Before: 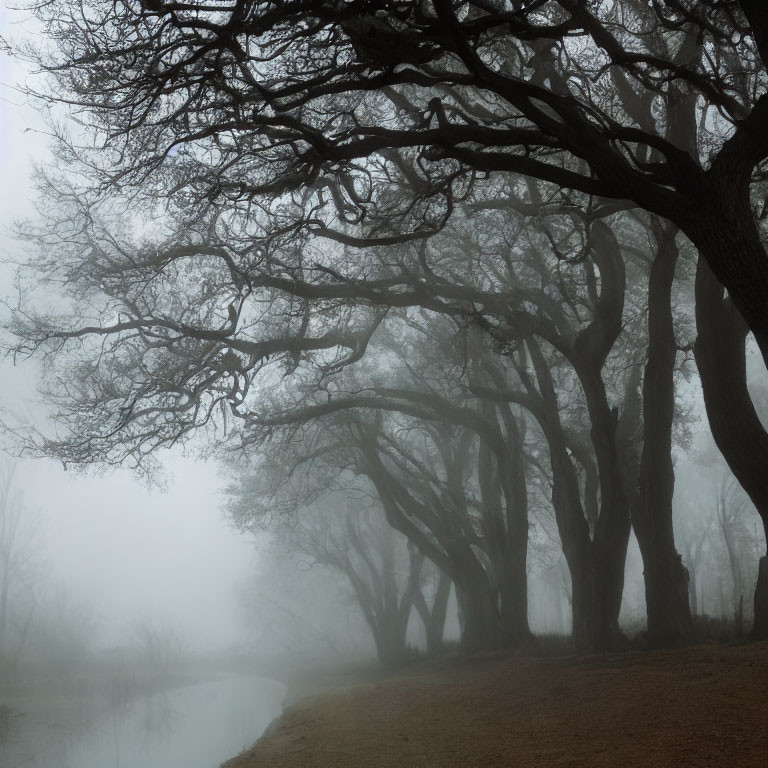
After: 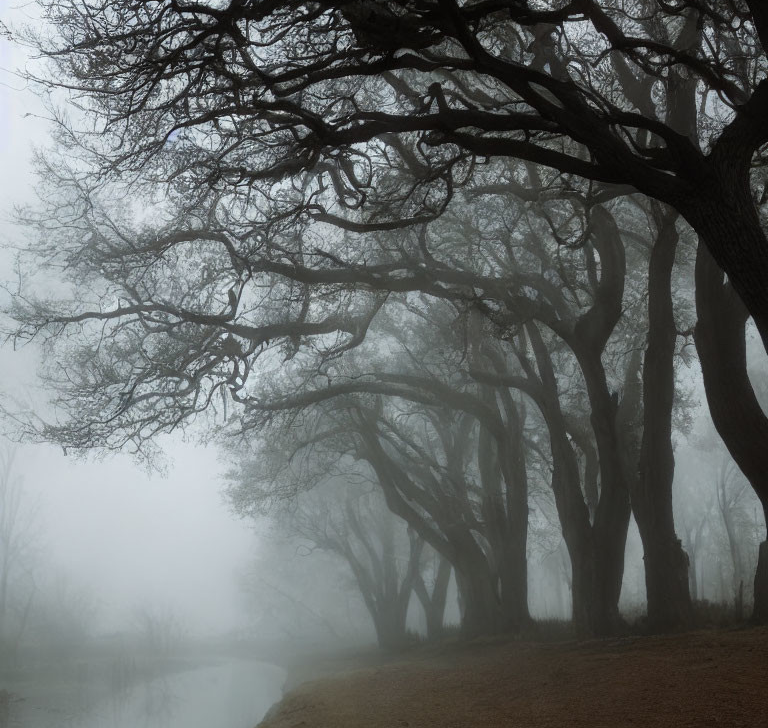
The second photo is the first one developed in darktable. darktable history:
crop and rotate: top 2.035%, bottom 3.102%
